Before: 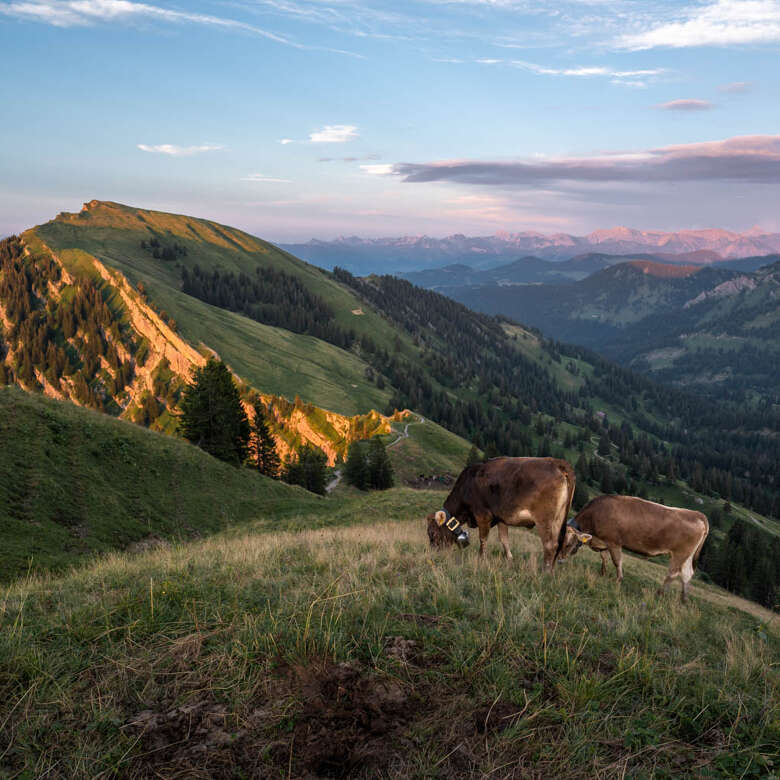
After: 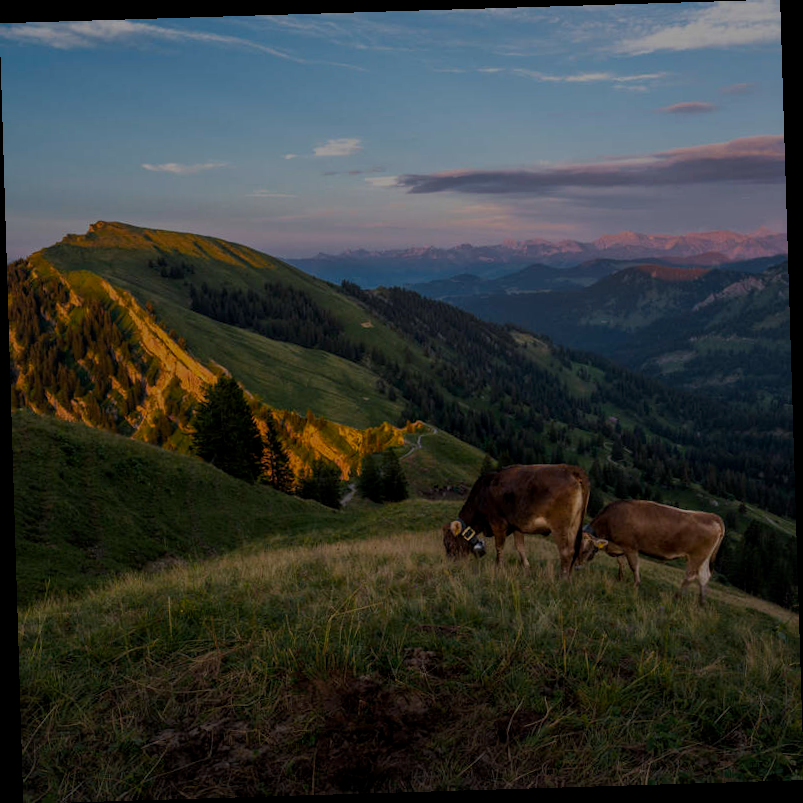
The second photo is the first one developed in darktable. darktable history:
exposure: exposure -2.002 EV, compensate highlight preservation false
local contrast: highlights 100%, shadows 100%, detail 120%, midtone range 0.2
color balance rgb: perceptual saturation grading › global saturation 25%, perceptual brilliance grading › mid-tones 10%, perceptual brilliance grading › shadows 15%, global vibrance 20%
shadows and highlights: shadows 0, highlights 40
rotate and perspective: rotation -1.75°, automatic cropping off
